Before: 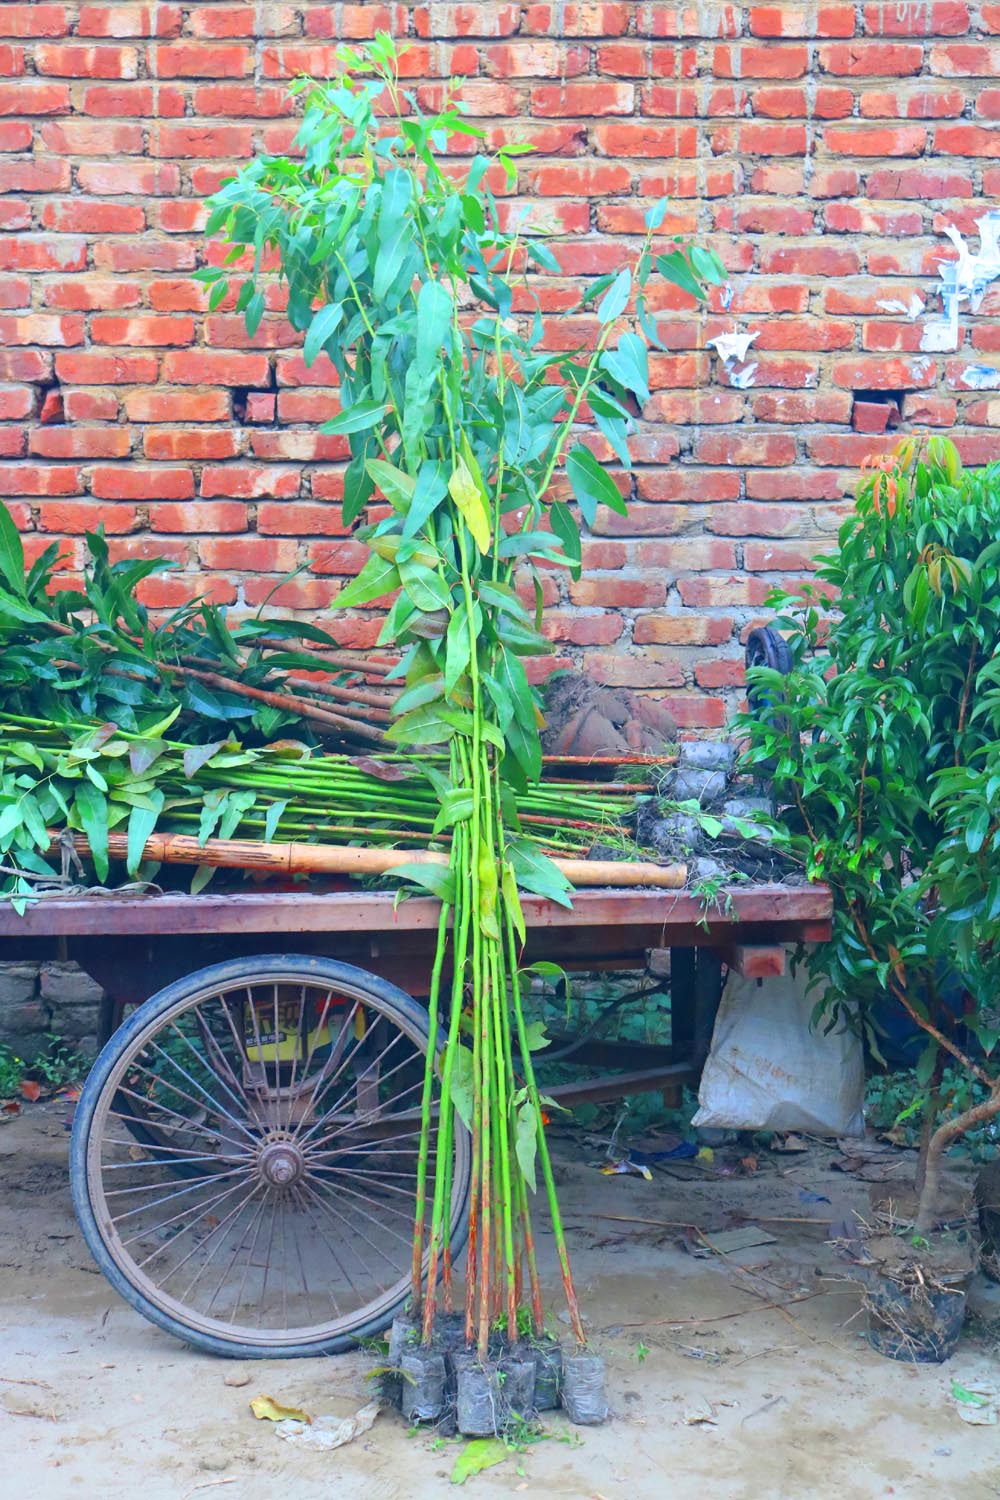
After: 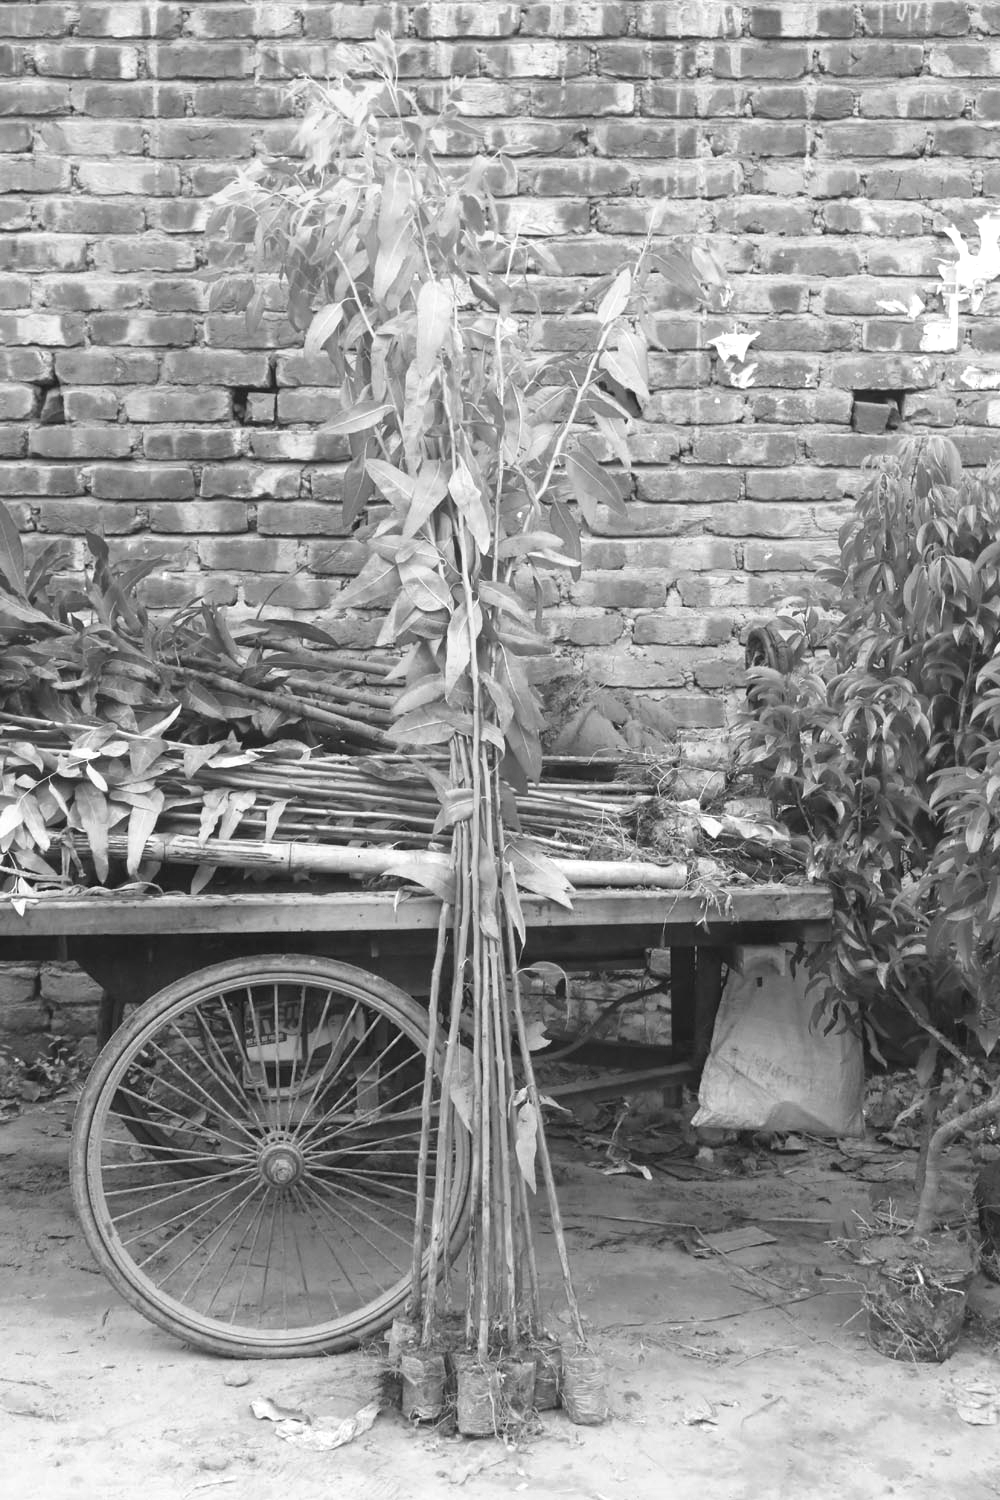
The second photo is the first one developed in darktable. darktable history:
color balance rgb: perceptual saturation grading › global saturation -1%
exposure: black level correction 0, exposure 0.7 EV, compensate exposure bias true, compensate highlight preservation false
monochrome: a -11.7, b 1.62, size 0.5, highlights 0.38
